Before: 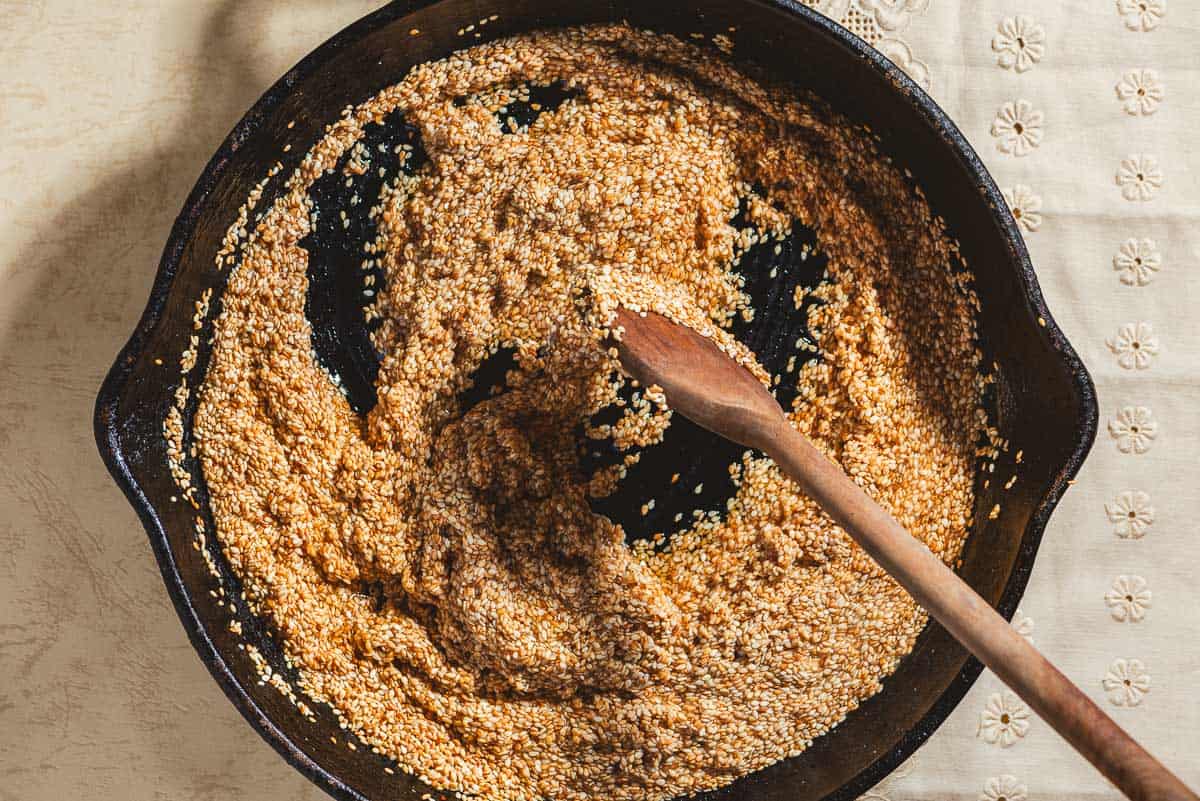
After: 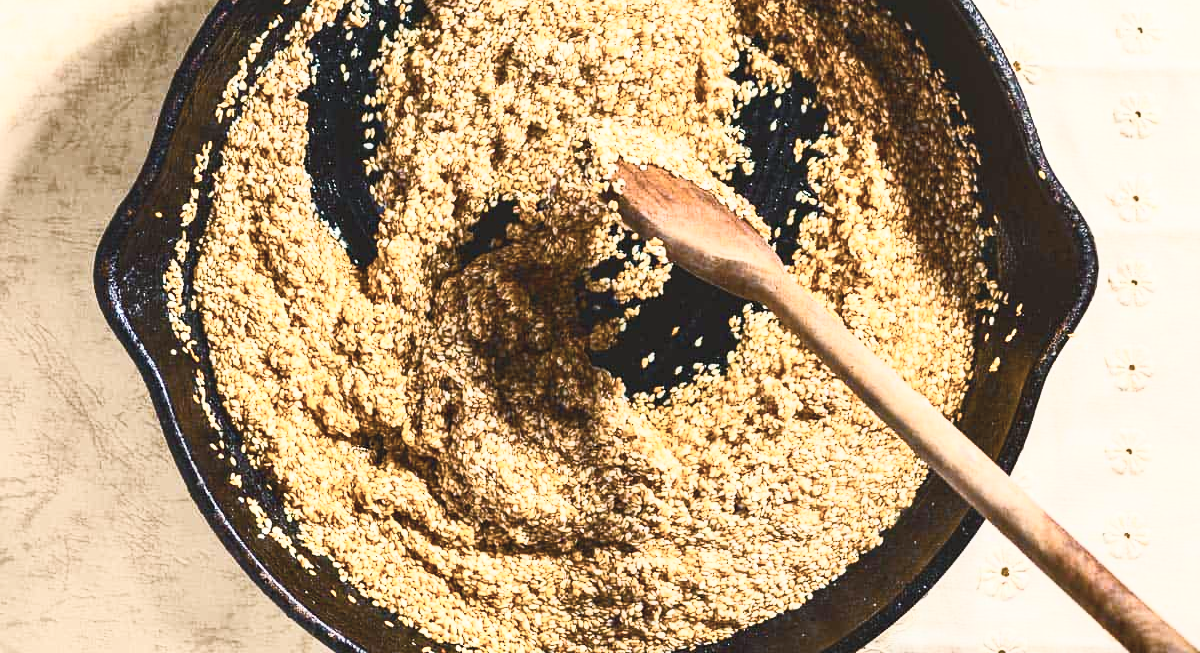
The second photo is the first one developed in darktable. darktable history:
crop and rotate: top 18.445%
contrast brightness saturation: contrast 0.586, brightness 0.572, saturation -0.34
base curve: curves: ch0 [(0, 0) (0.472, 0.508) (1, 1)], preserve colors none
color balance rgb: shadows lift › chroma 4.121%, shadows lift › hue 252.98°, linear chroma grading › global chroma 14.615%, perceptual saturation grading › global saturation 20%, perceptual saturation grading › highlights -25.362%, perceptual saturation grading › shadows 49.53%, global vibrance 20%
